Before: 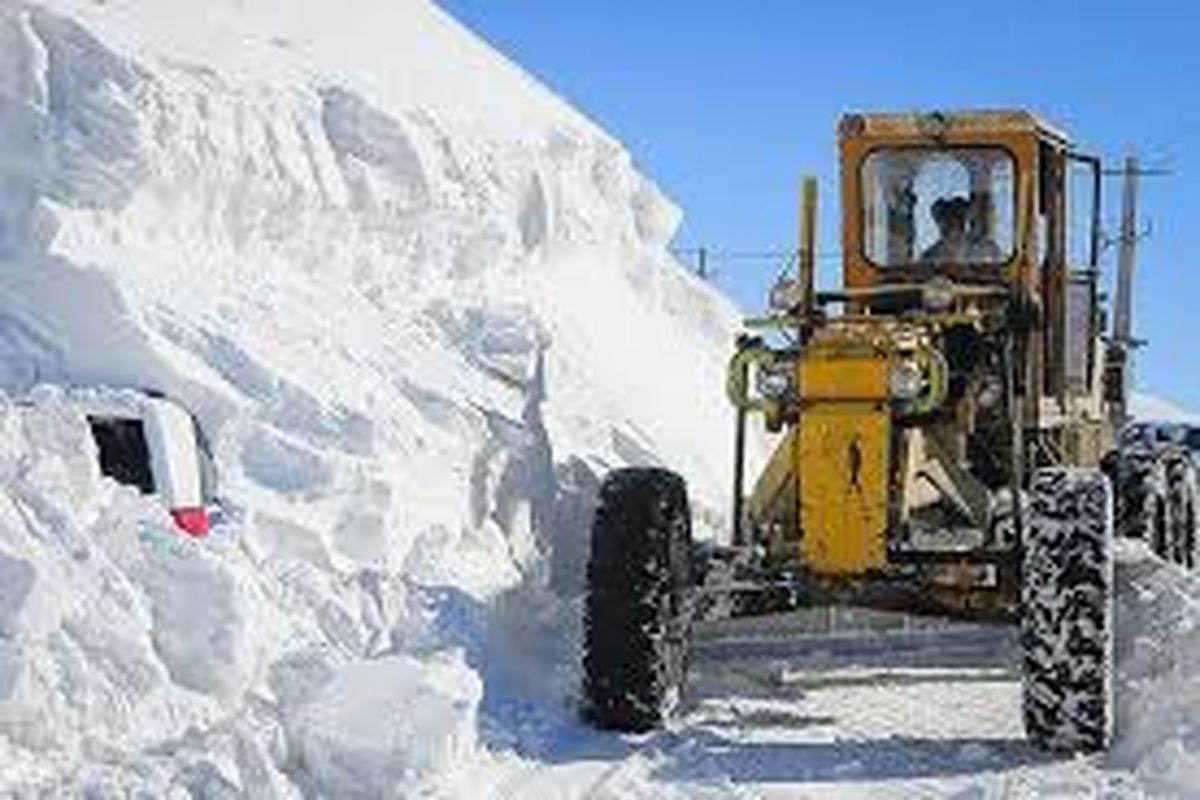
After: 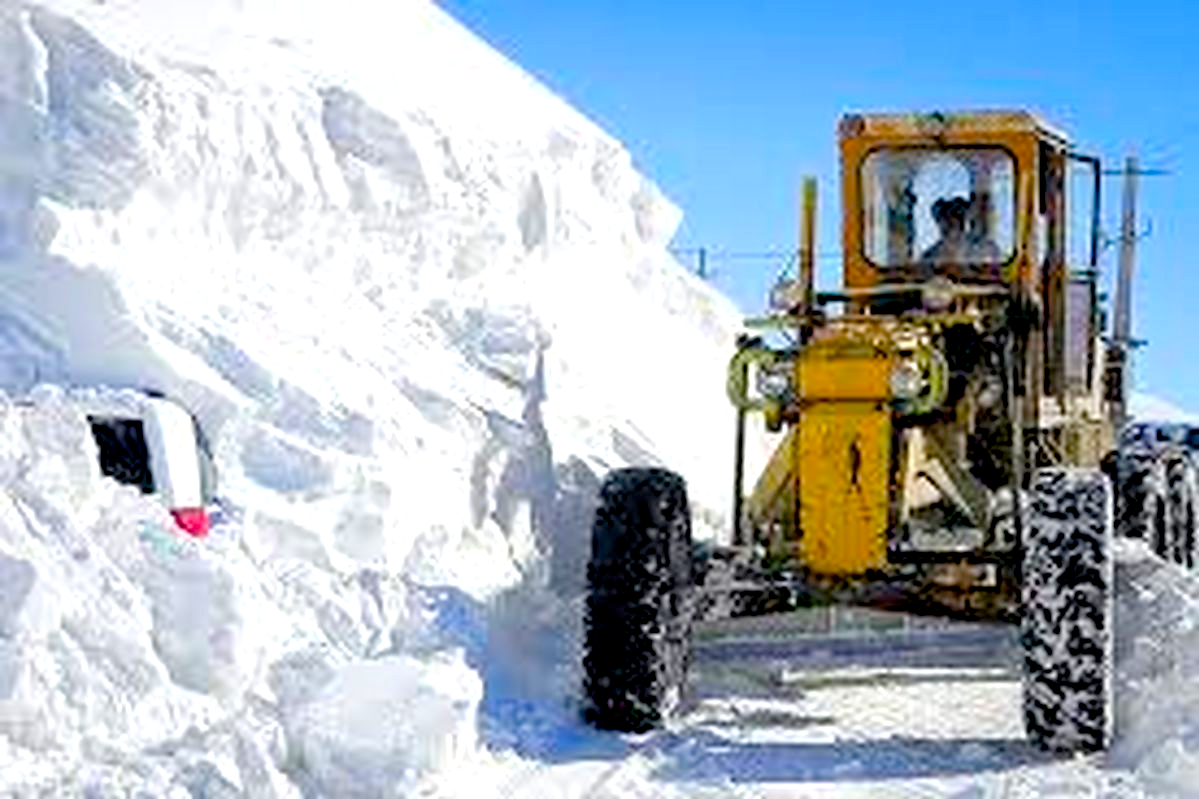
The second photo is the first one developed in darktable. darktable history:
color balance rgb: perceptual saturation grading › global saturation 20%, perceptual saturation grading › highlights -24.863%, perceptual saturation grading › shadows 24.533%, perceptual brilliance grading › global brilliance 9.255%, perceptual brilliance grading › shadows 15.289%, global vibrance 20%
crop and rotate: left 0.08%, bottom 0.006%
exposure: black level correction 0.01, exposure 0.006 EV, compensate exposure bias true, compensate highlight preservation false
